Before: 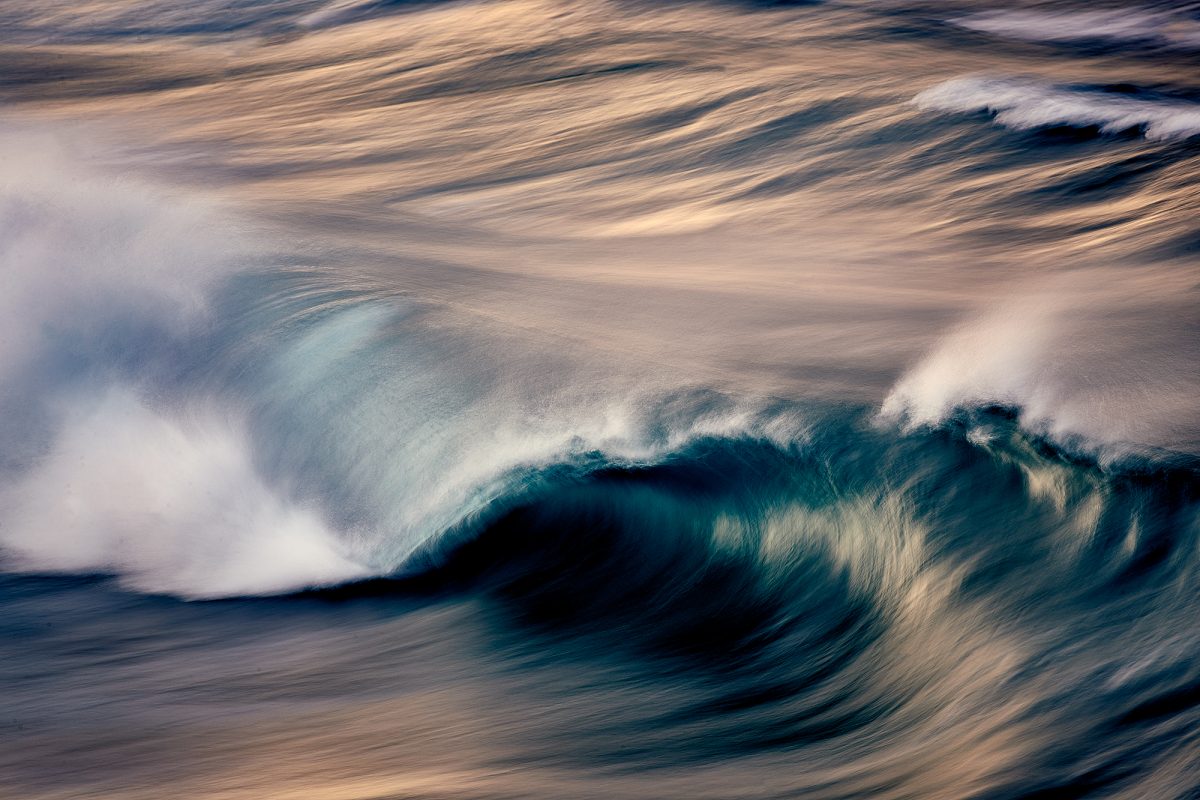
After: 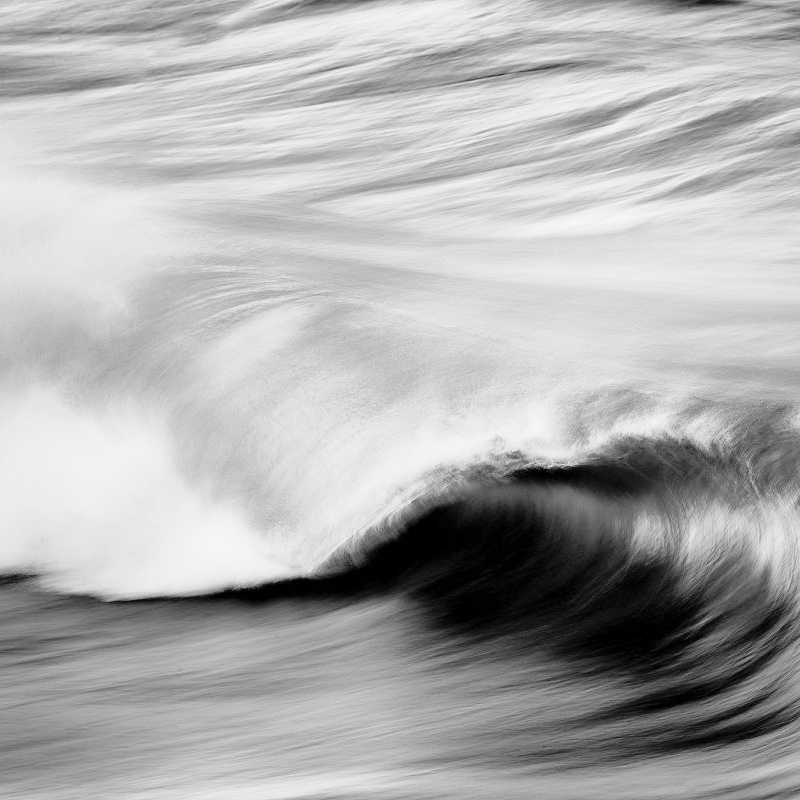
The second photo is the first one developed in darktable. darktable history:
crop and rotate: left 6.617%, right 26.717%
tone curve: curves: ch0 [(0, 0) (0.169, 0.367) (0.635, 0.859) (1, 1)], color space Lab, independent channels, preserve colors none
monochrome: on, module defaults
